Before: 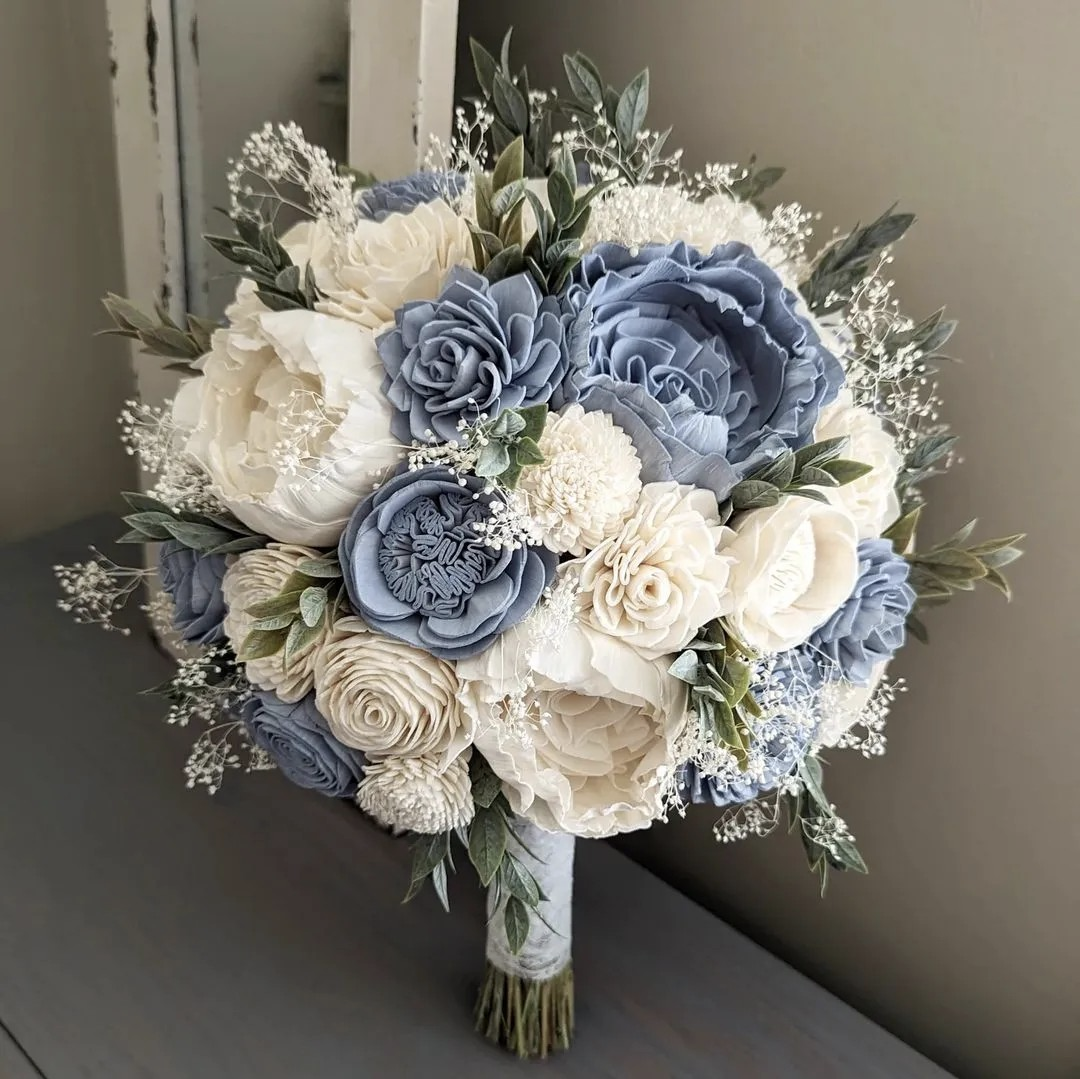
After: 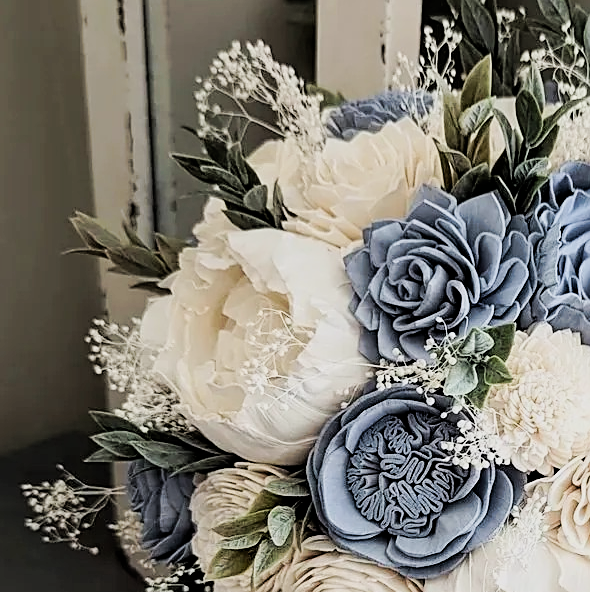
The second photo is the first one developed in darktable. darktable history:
filmic rgb: black relative exposure -5 EV, hardness 2.88, contrast 1.3, highlights saturation mix -10%
sharpen: on, module defaults
tone curve: curves: ch0 [(0, 0) (0.003, 0.003) (0.011, 0.011) (0.025, 0.025) (0.044, 0.044) (0.069, 0.069) (0.1, 0.099) (0.136, 0.135) (0.177, 0.177) (0.224, 0.224) (0.277, 0.276) (0.335, 0.334) (0.399, 0.398) (0.468, 0.467) (0.543, 0.565) (0.623, 0.641) (0.709, 0.723) (0.801, 0.81) (0.898, 0.902) (1, 1)], preserve colors none
crop and rotate: left 3.047%, top 7.509%, right 42.236%, bottom 37.598%
